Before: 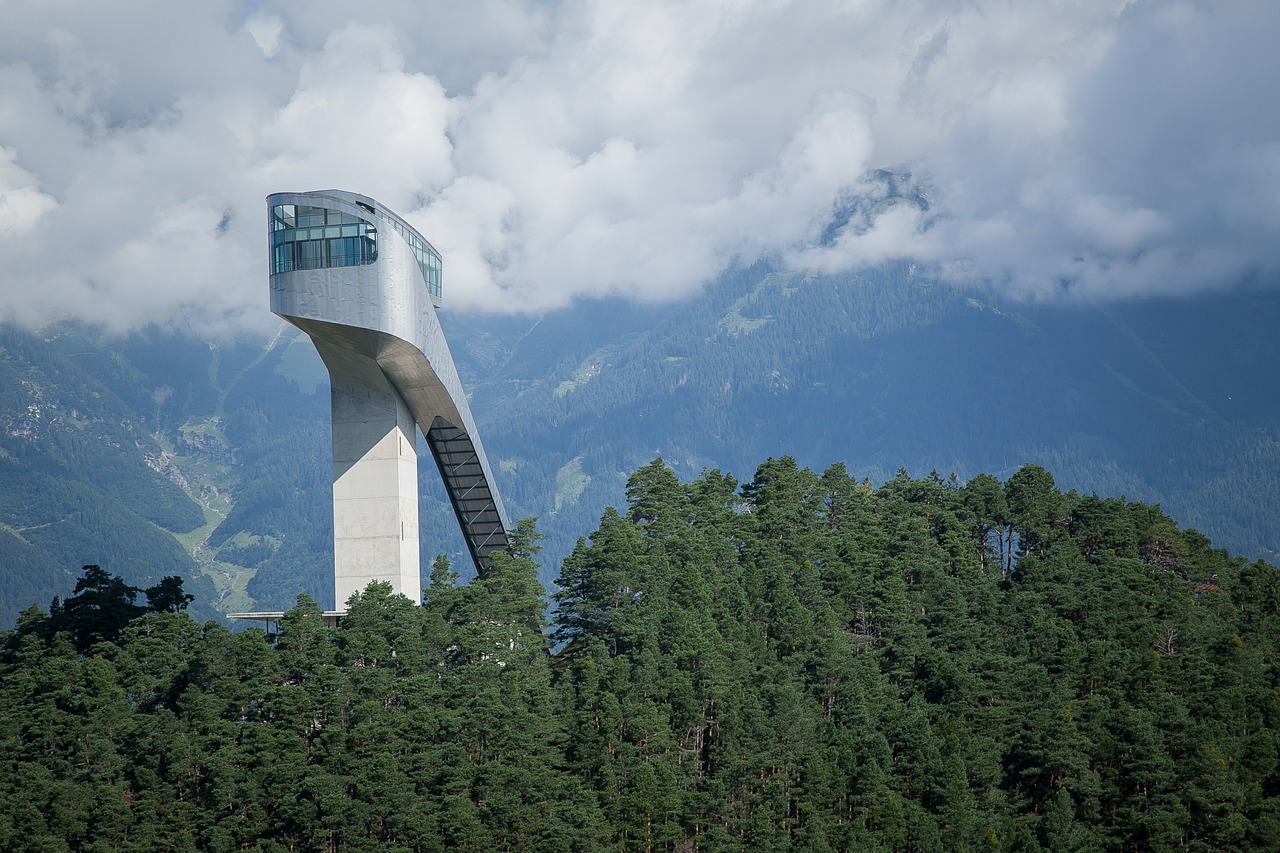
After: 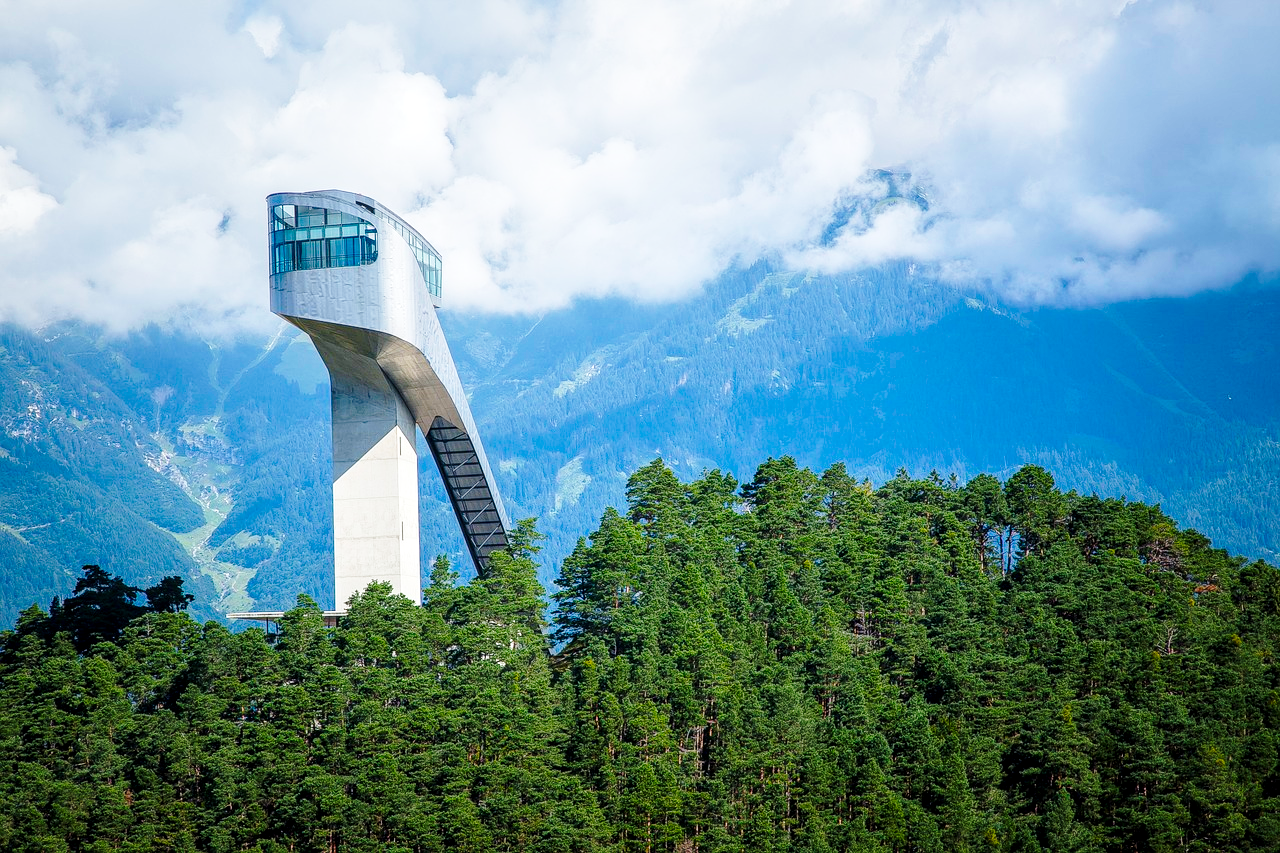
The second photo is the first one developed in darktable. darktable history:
color balance rgb: power › chroma 0.289%, power › hue 25.04°, linear chroma grading › global chroma 9.687%, perceptual saturation grading › global saturation 19.976%, global vibrance 44.342%
base curve: curves: ch0 [(0, 0) (0.028, 0.03) (0.121, 0.232) (0.46, 0.748) (0.859, 0.968) (1, 1)], preserve colors none
local contrast: detail 130%
